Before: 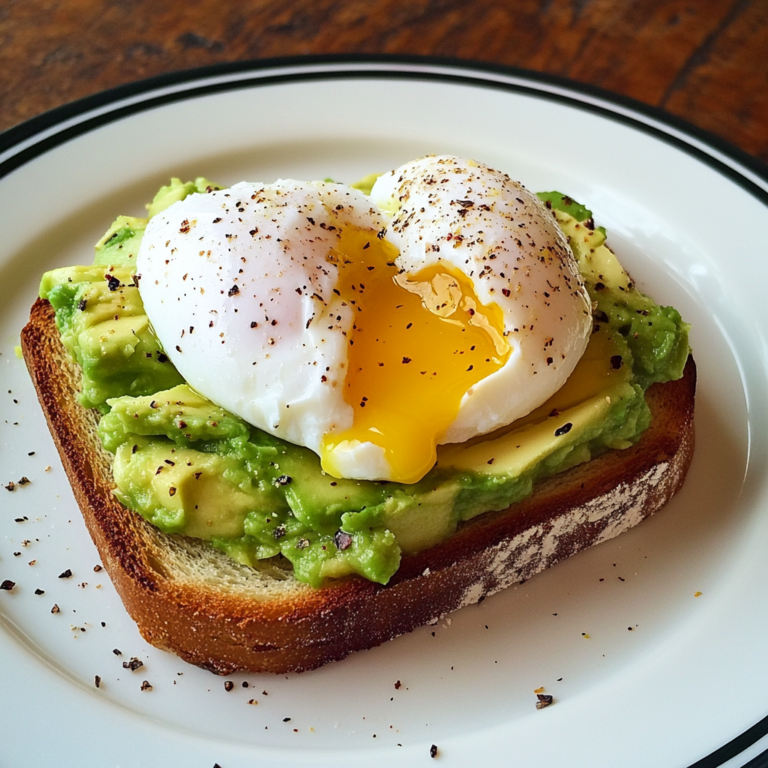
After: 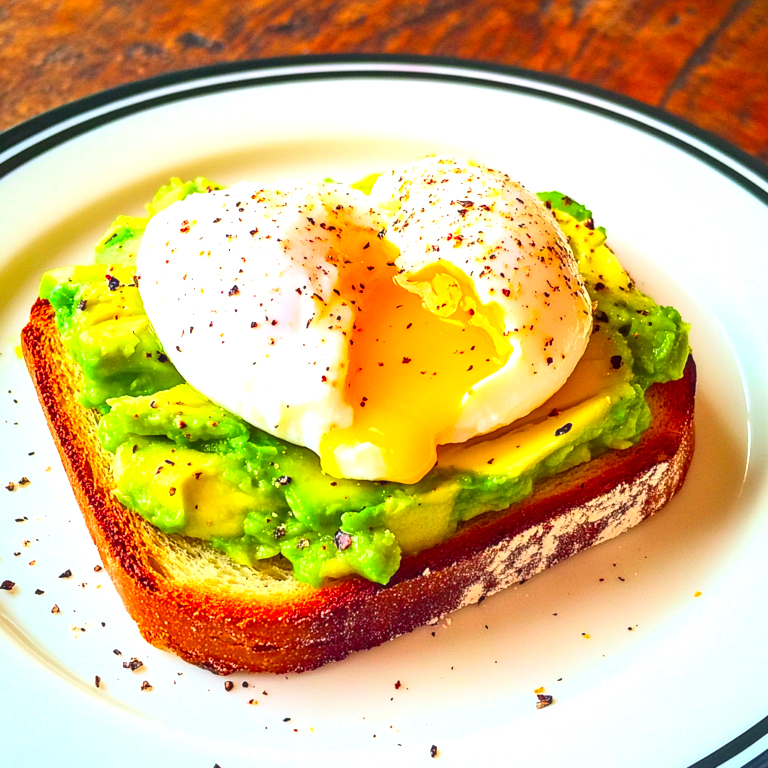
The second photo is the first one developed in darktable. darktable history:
local contrast: on, module defaults
contrast brightness saturation: contrast 0.2, brightness 0.2, saturation 0.8
exposure: exposure 0.935 EV, compensate highlight preservation false
